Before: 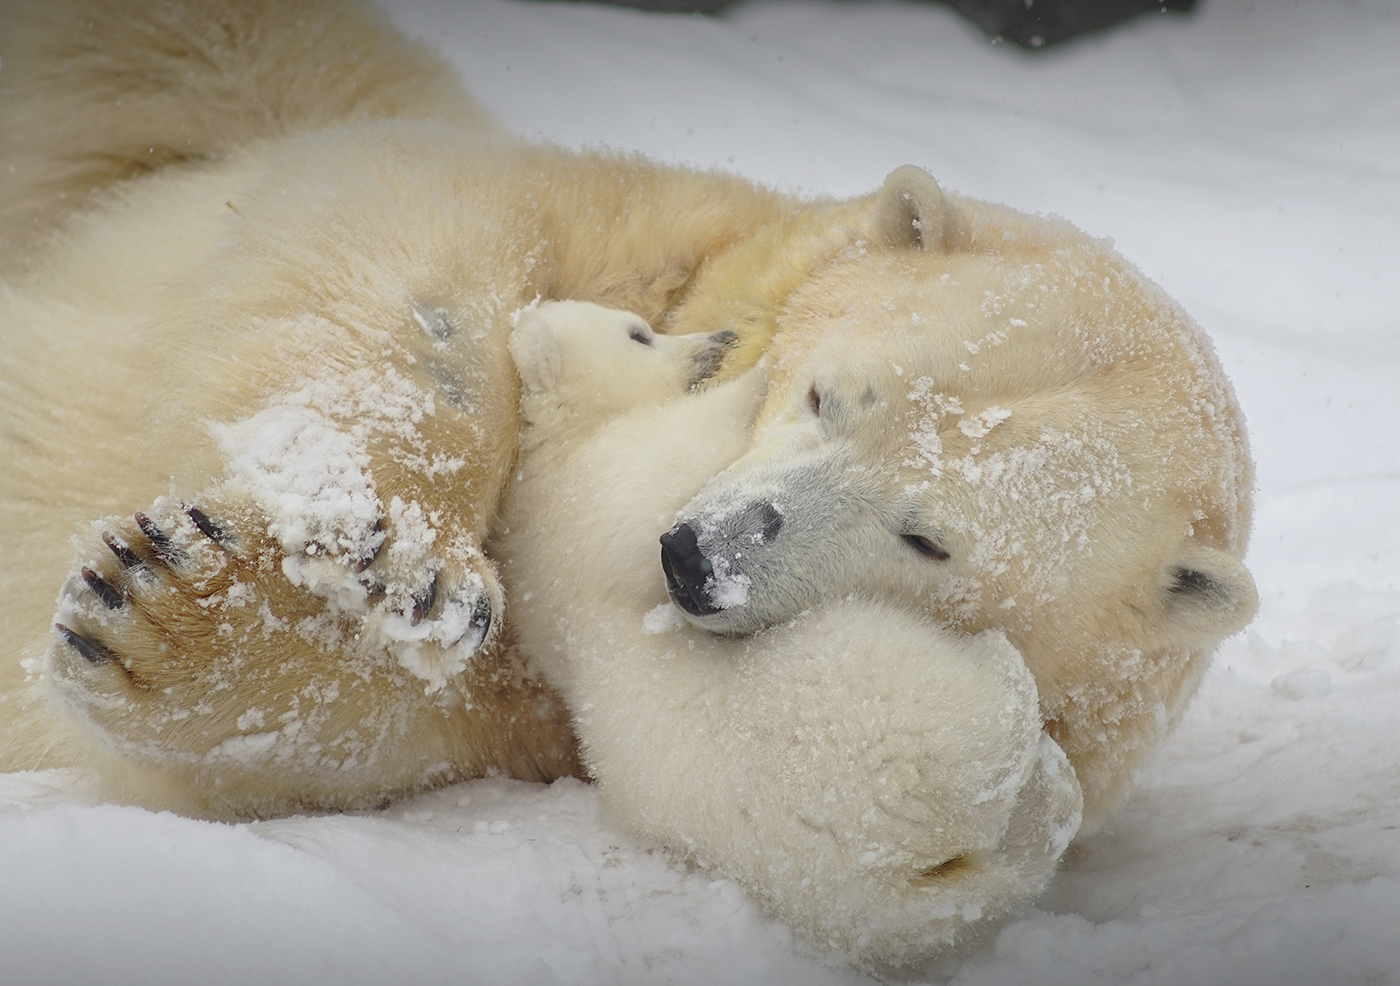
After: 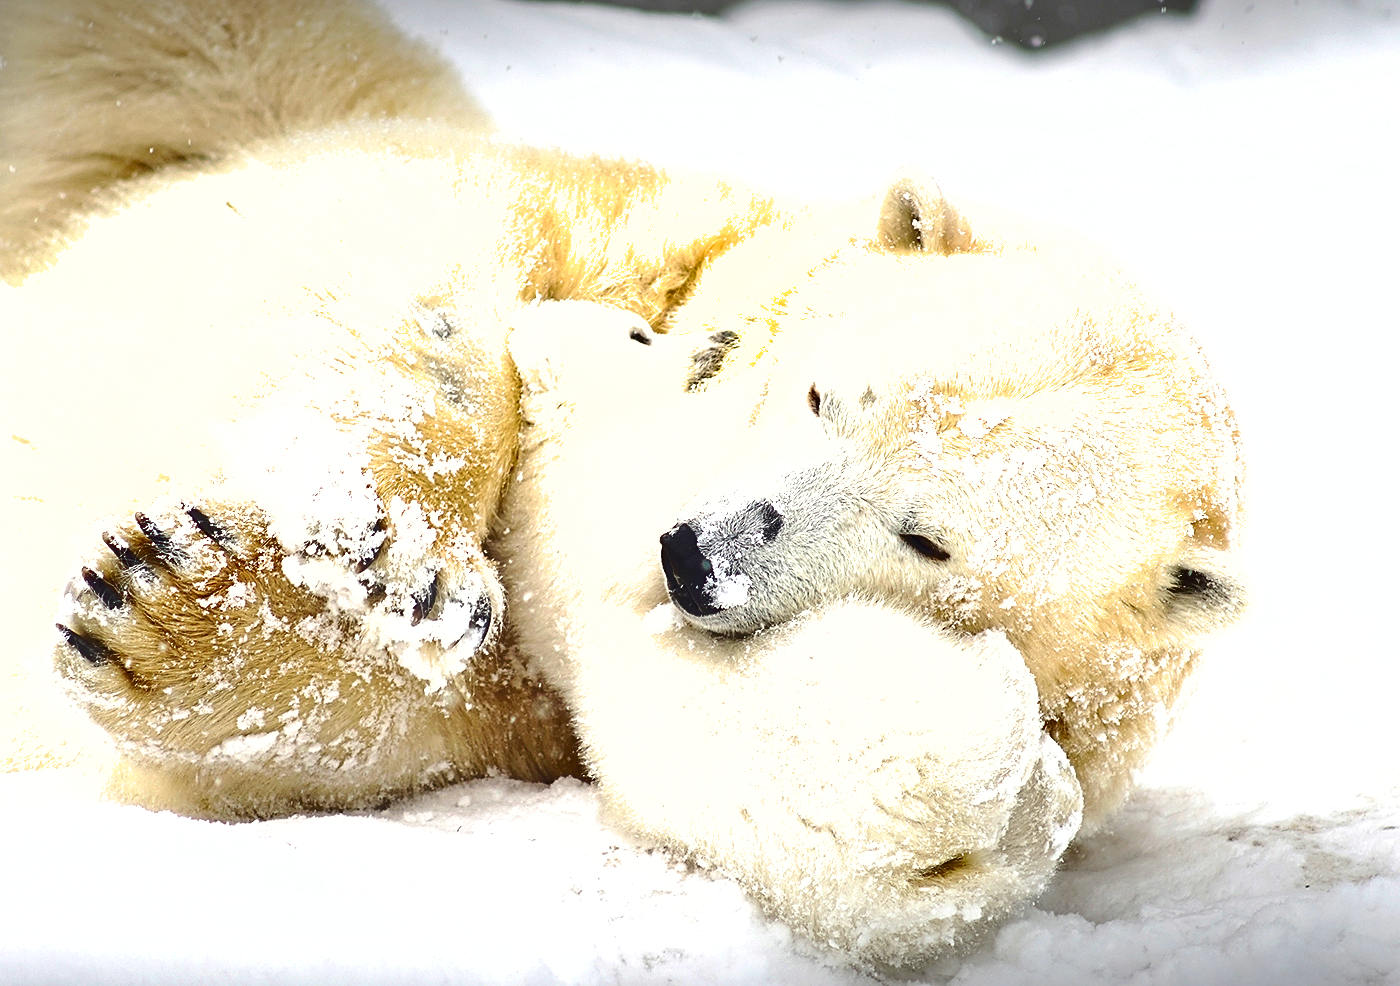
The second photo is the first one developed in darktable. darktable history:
shadows and highlights: highlights color adjustment 77.99%, soften with gaussian
sharpen: on, module defaults
exposure: black level correction 0, exposure 1.465 EV, compensate highlight preservation false
